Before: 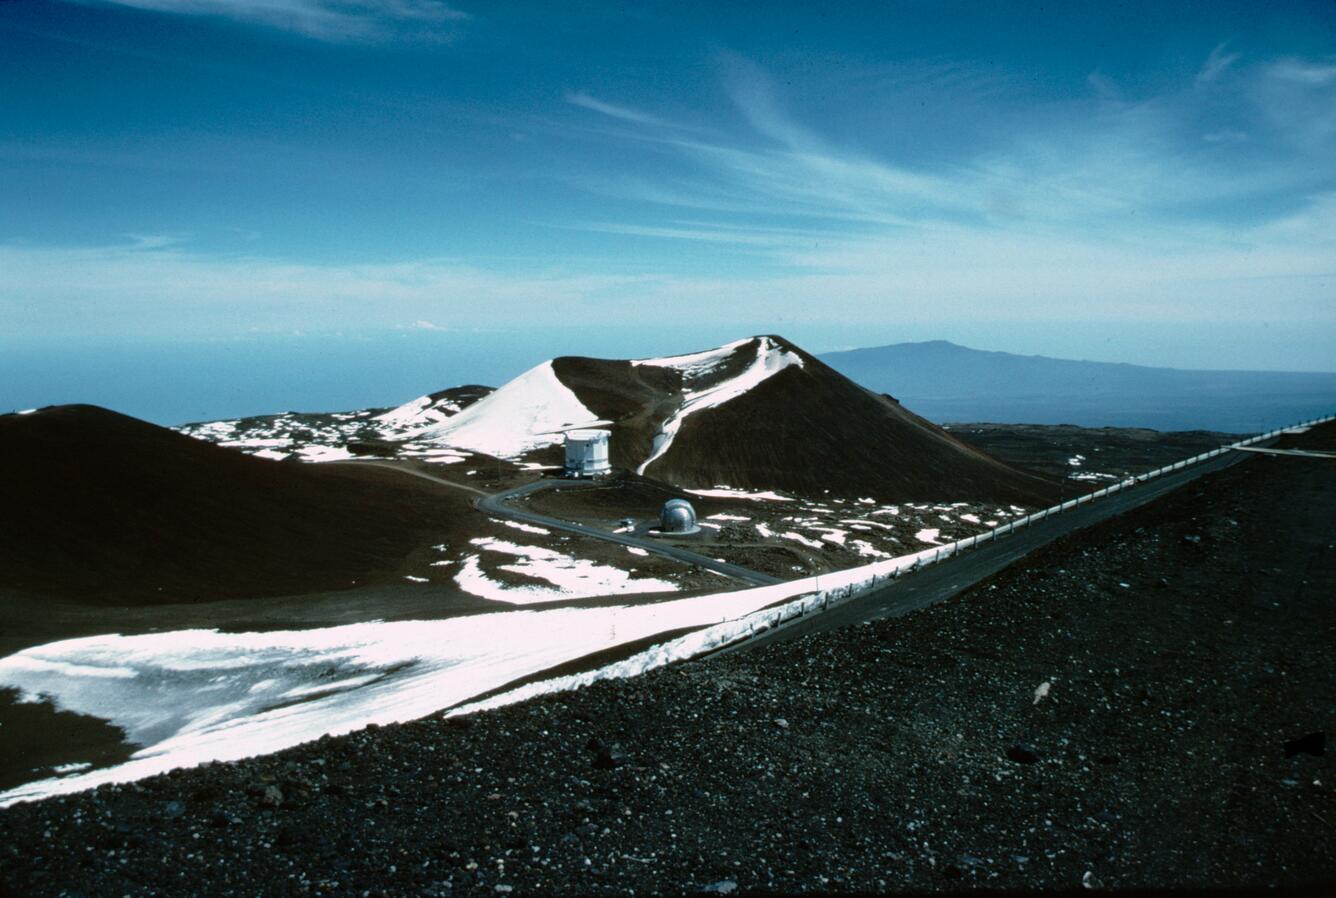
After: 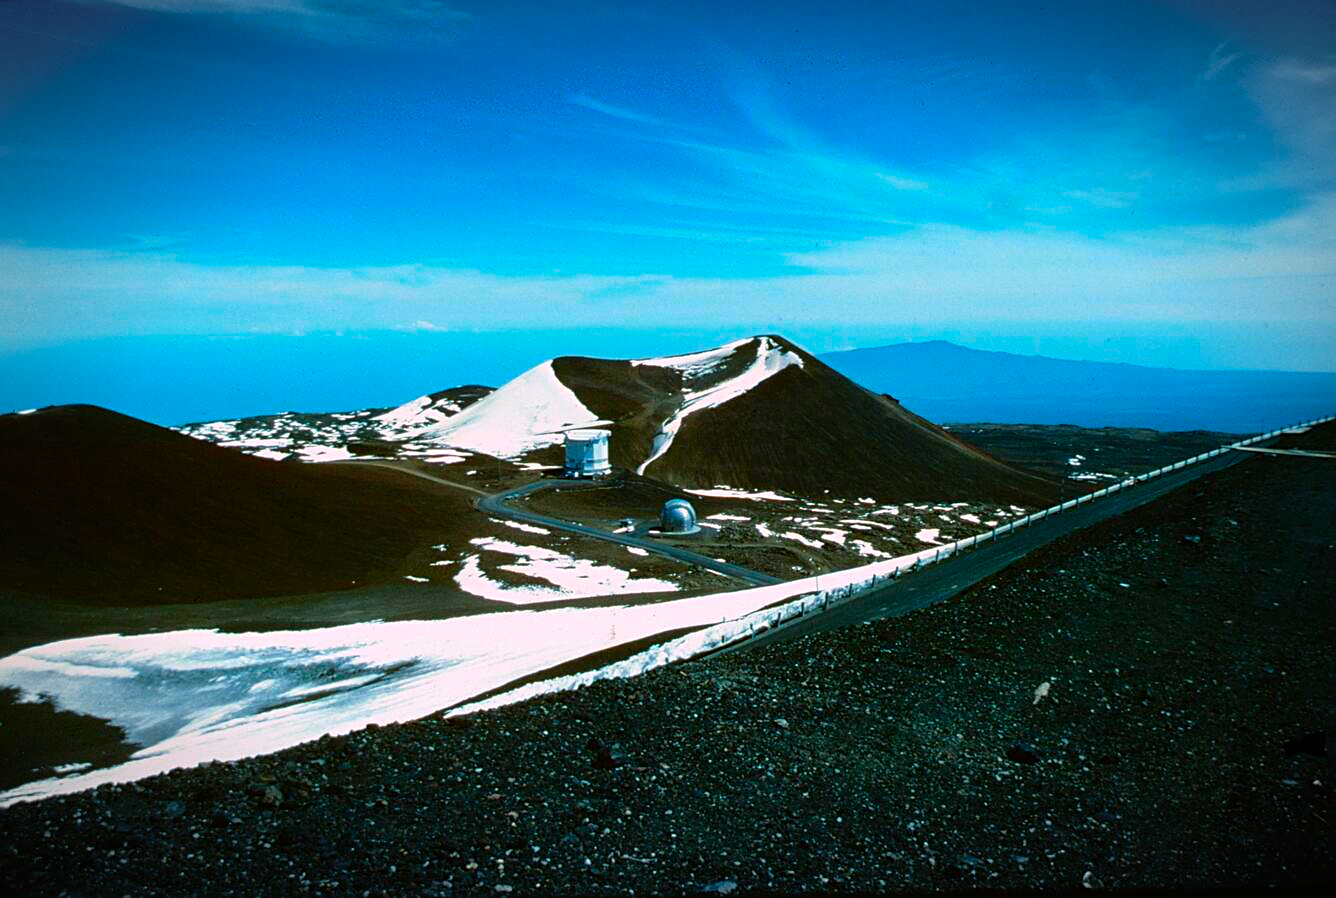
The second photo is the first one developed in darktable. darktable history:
color correction: highlights b* -0.041, saturation 2.14
sharpen: on, module defaults
vignetting: automatic ratio true
exposure: compensate highlight preservation false
